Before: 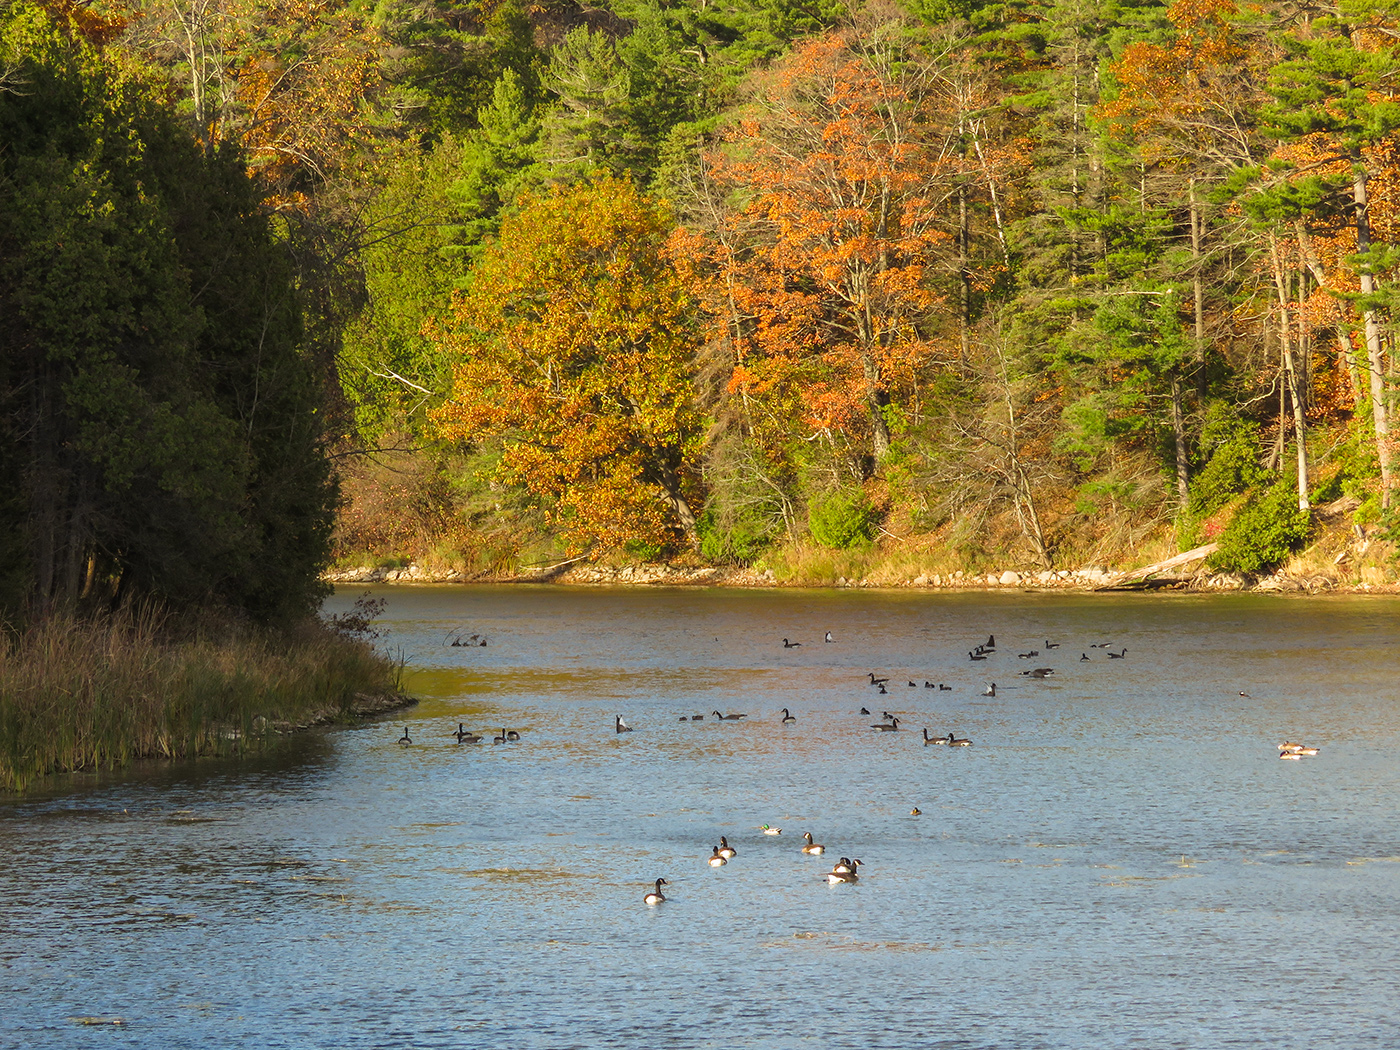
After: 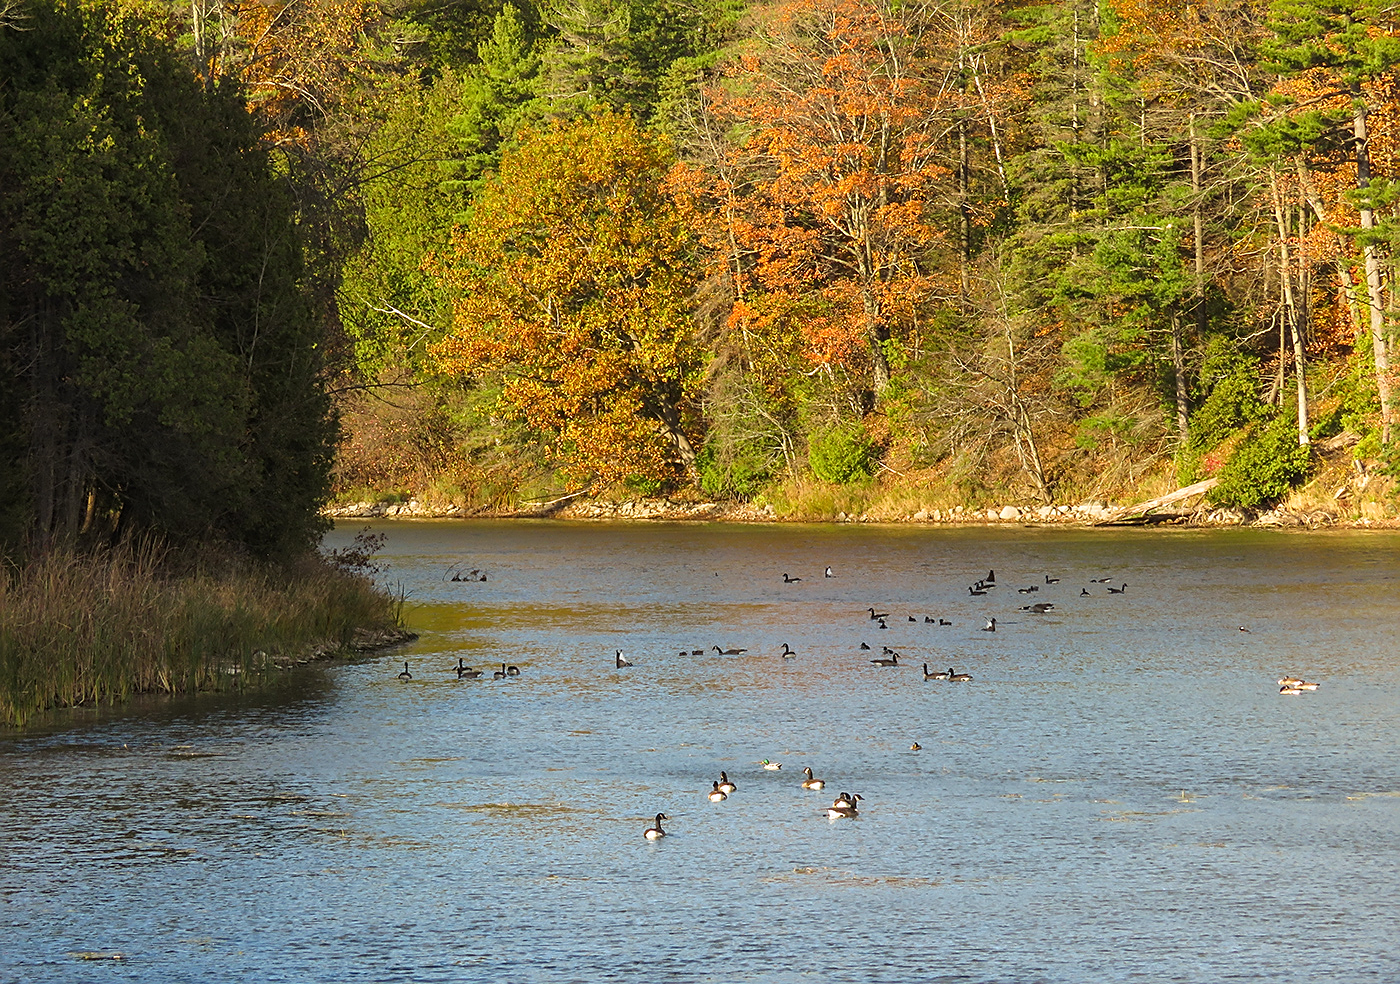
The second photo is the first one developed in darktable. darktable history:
crop and rotate: top 6.25%
sharpen: on, module defaults
